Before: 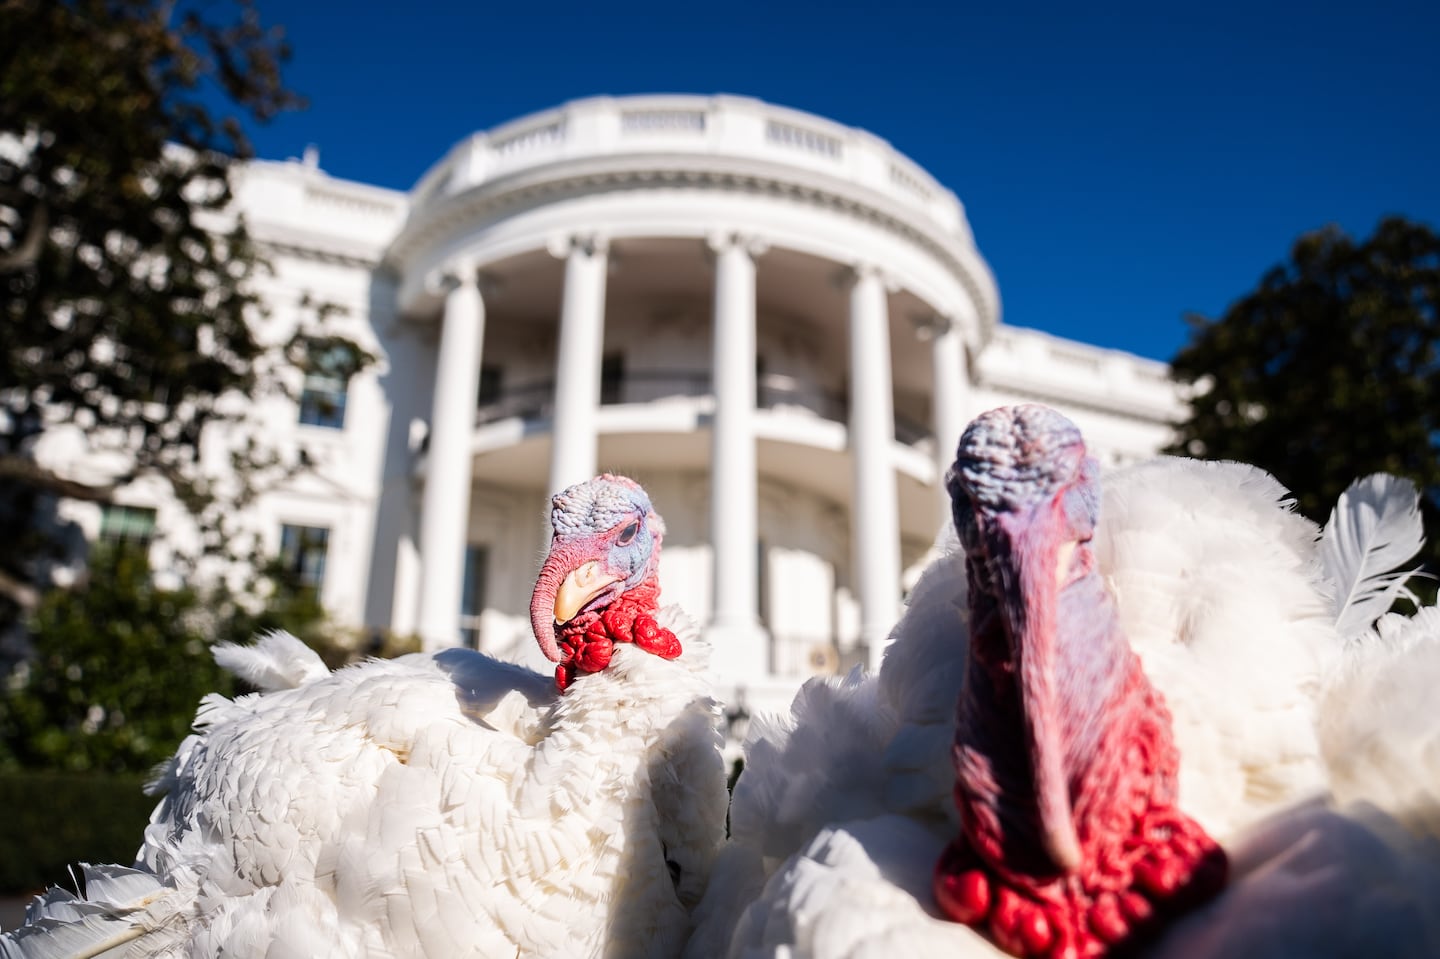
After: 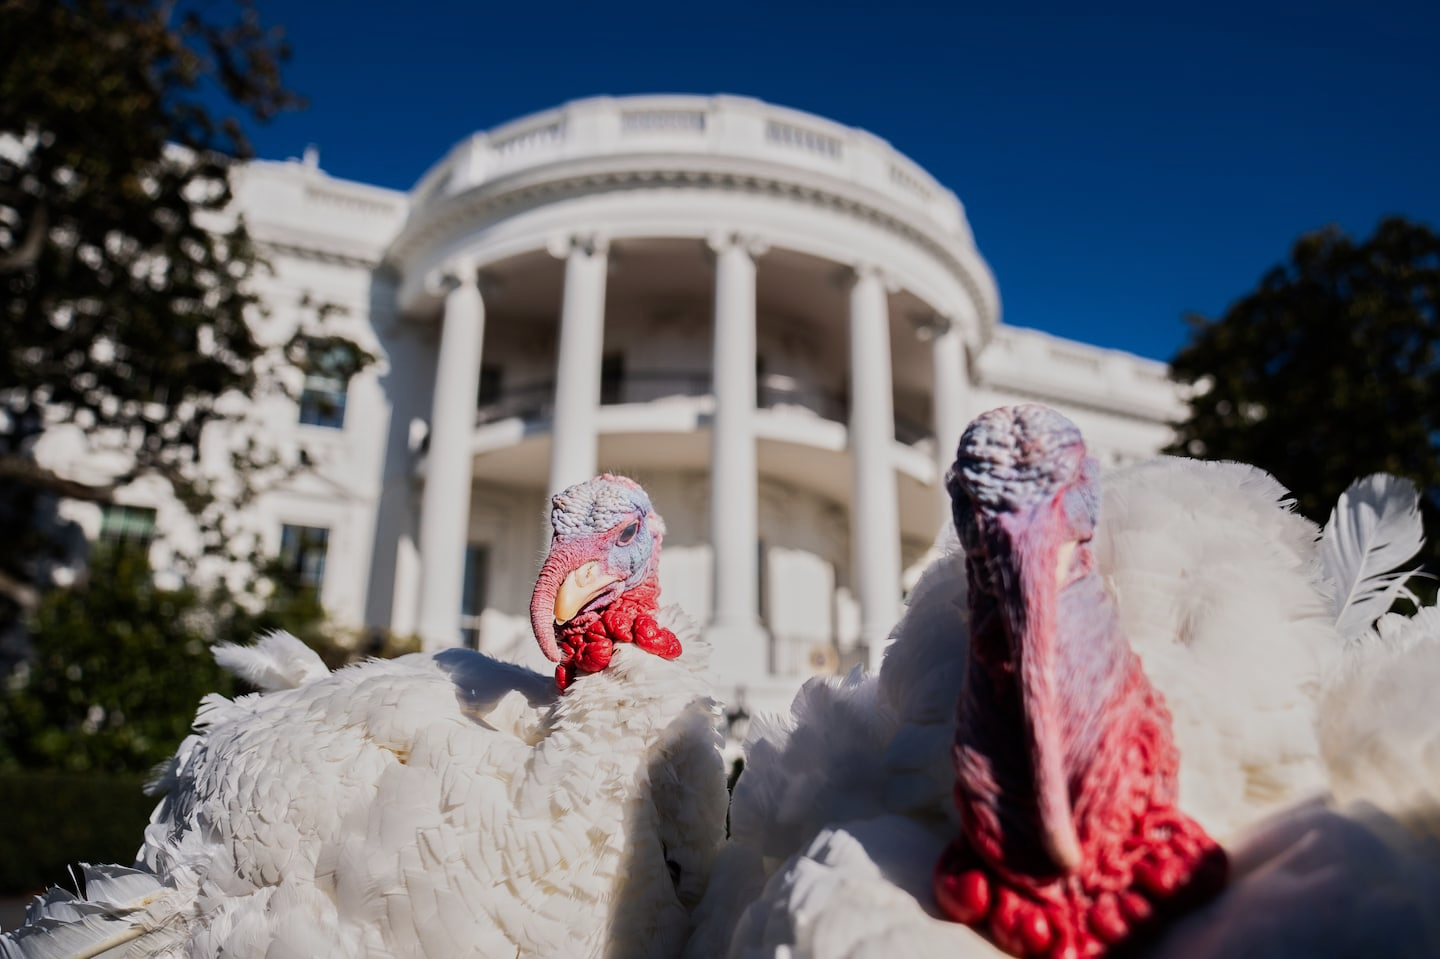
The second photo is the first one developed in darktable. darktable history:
tone equalizer: -8 EV -1.97 EV, -7 EV -1.96 EV, -6 EV -1.98 EV, -5 EV -2 EV, -4 EV -1.99 EV, -3 EV -1.98 EV, -2 EV -1.98 EV, -1 EV -1.63 EV, +0 EV -2 EV, smoothing diameter 2.13%, edges refinement/feathering 24.02, mask exposure compensation -1.57 EV, filter diffusion 5
exposure: black level correction 0, exposure 1.277 EV, compensate exposure bias true, compensate highlight preservation false
